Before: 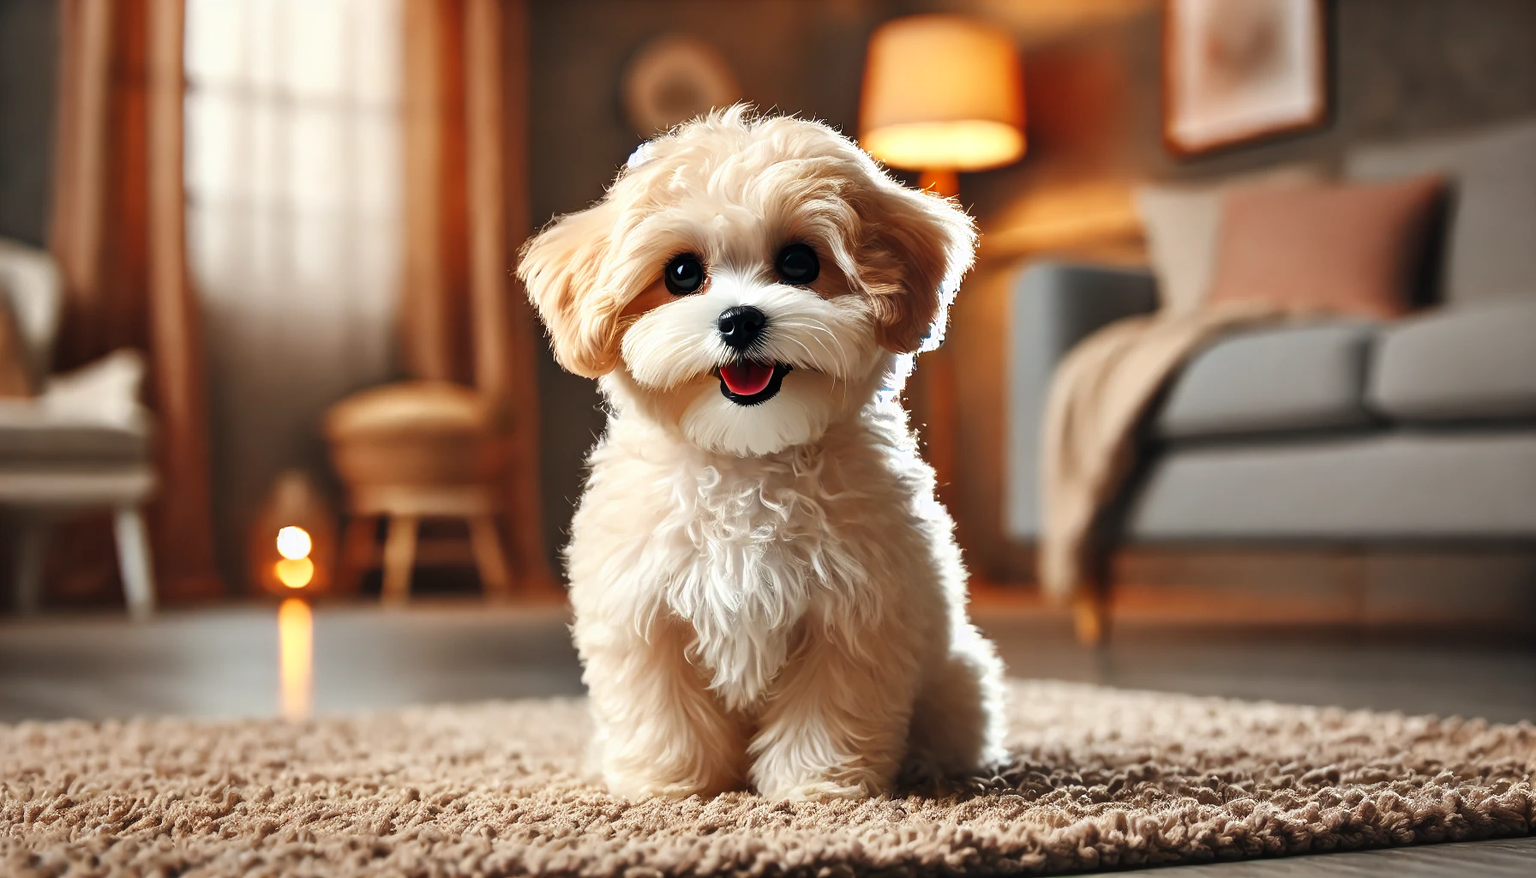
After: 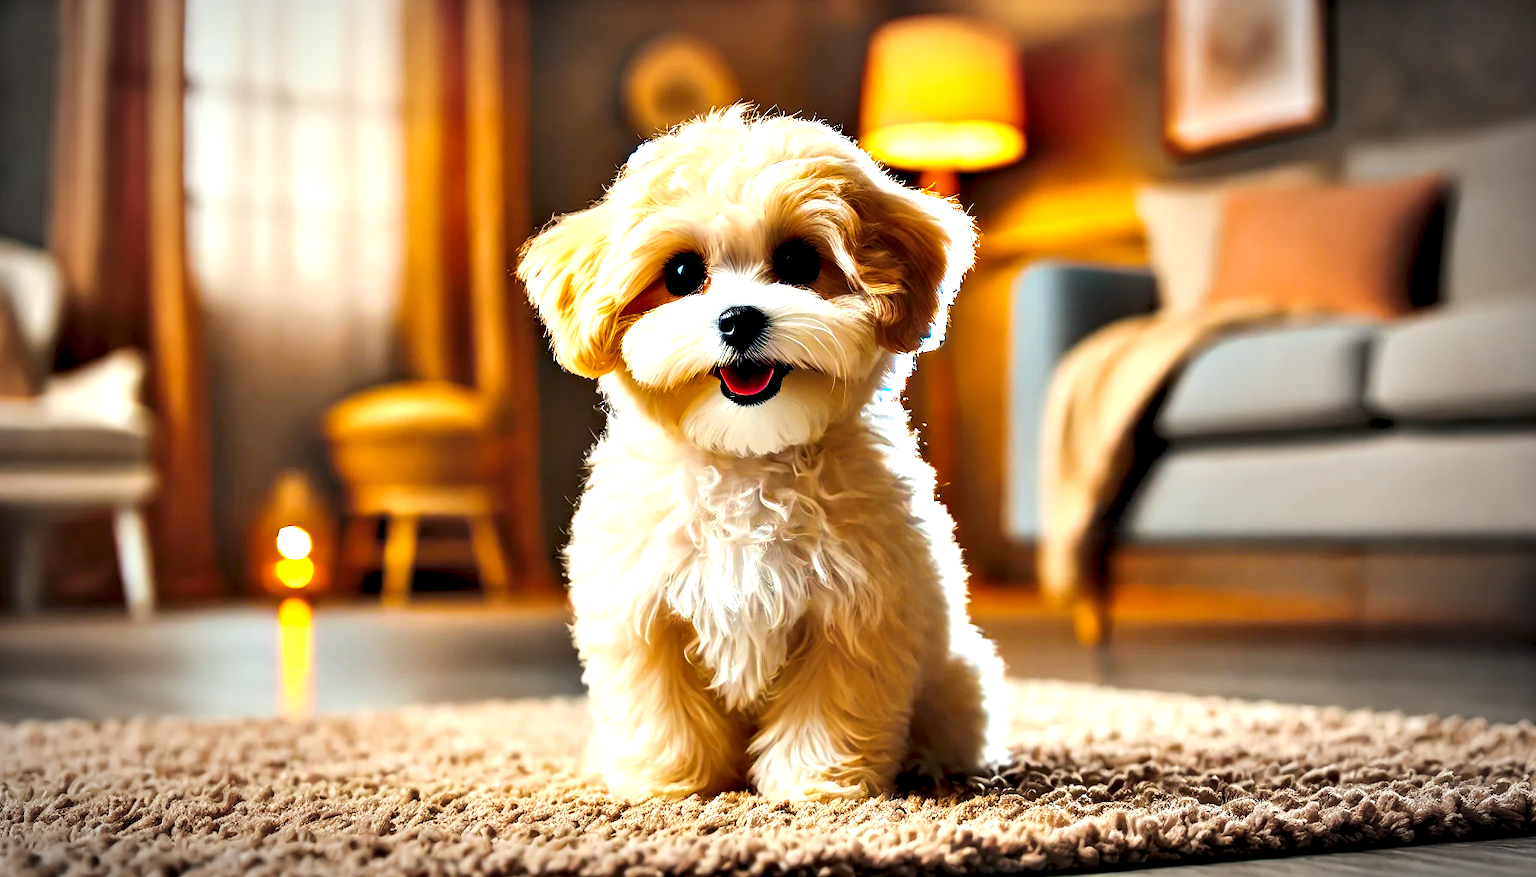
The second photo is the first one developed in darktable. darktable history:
exposure: black level correction 0, exposure 0.699 EV, compensate highlight preservation false
color balance rgb: linear chroma grading › global chroma 0.496%, perceptual saturation grading › global saturation 59.797%, perceptual saturation grading › highlights 20.395%, perceptual saturation grading › shadows -49.144%, perceptual brilliance grading › highlights 8.117%, perceptual brilliance grading › mid-tones 3.911%, perceptual brilliance grading › shadows 2.31%, global vibrance 23.485%, contrast -25.065%
tone equalizer: edges refinement/feathering 500, mask exposure compensation -1.57 EV, preserve details no
contrast equalizer: octaves 7, y [[0.6 ×6], [0.55 ×6], [0 ×6], [0 ×6], [0 ×6]]
vignetting: automatic ratio true
contrast brightness saturation: contrast 0.105, saturation -0.155
